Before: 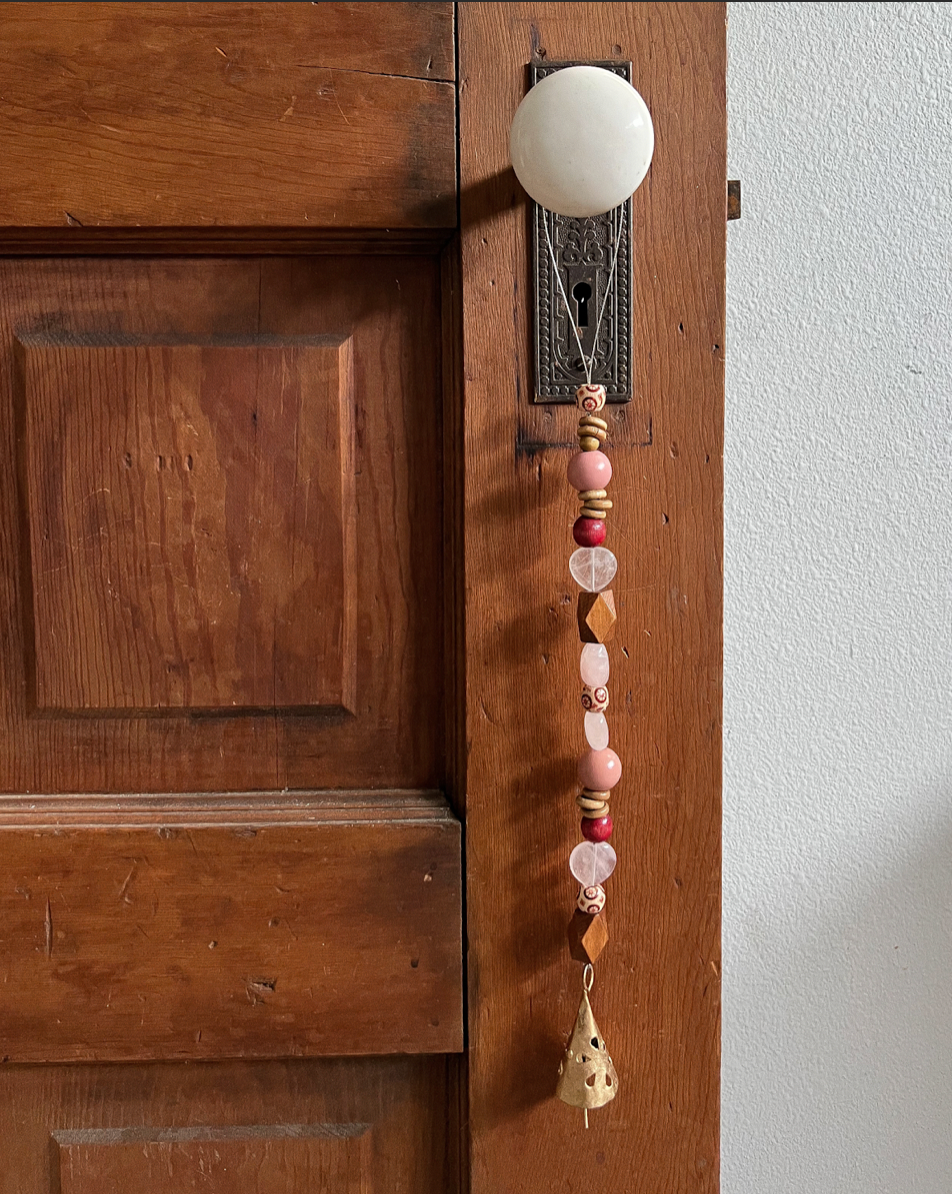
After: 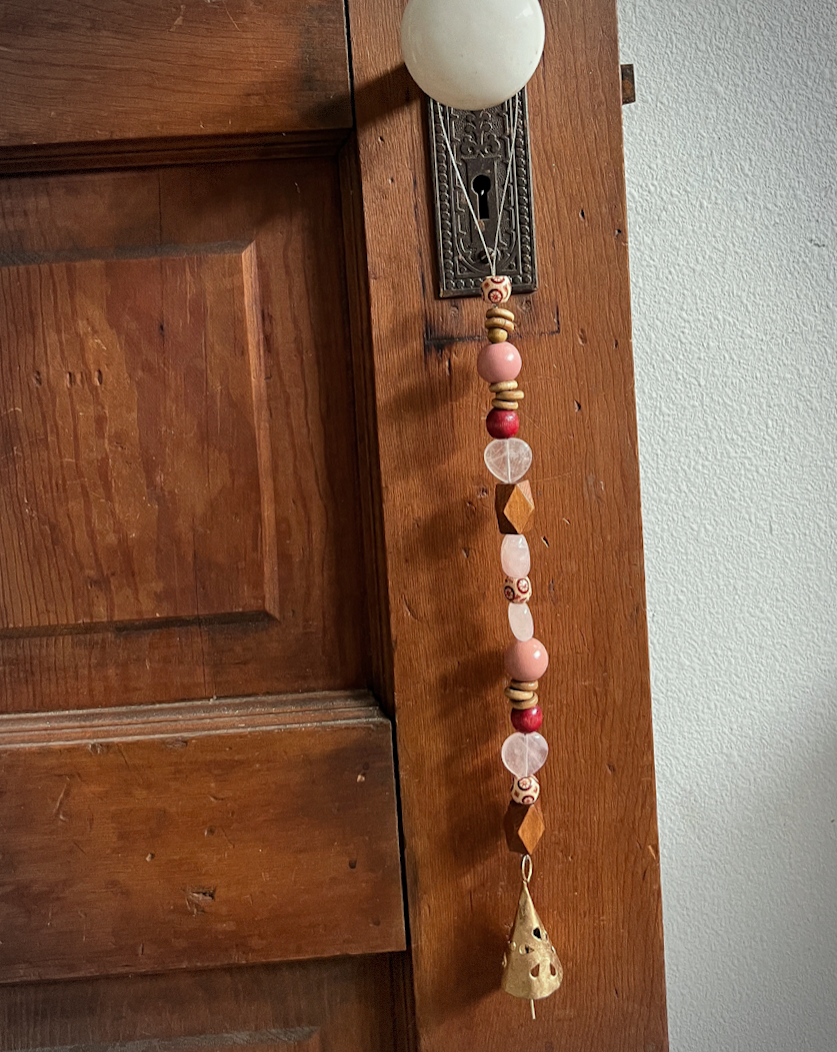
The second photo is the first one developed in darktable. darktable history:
vignetting: fall-off start 80.93%, fall-off radius 62.07%, automatic ratio true, width/height ratio 1.422, dithering 8-bit output
color correction: highlights a* -2.61, highlights b* 2.35
crop and rotate: angle 3.27°, left 5.898%, top 5.708%
